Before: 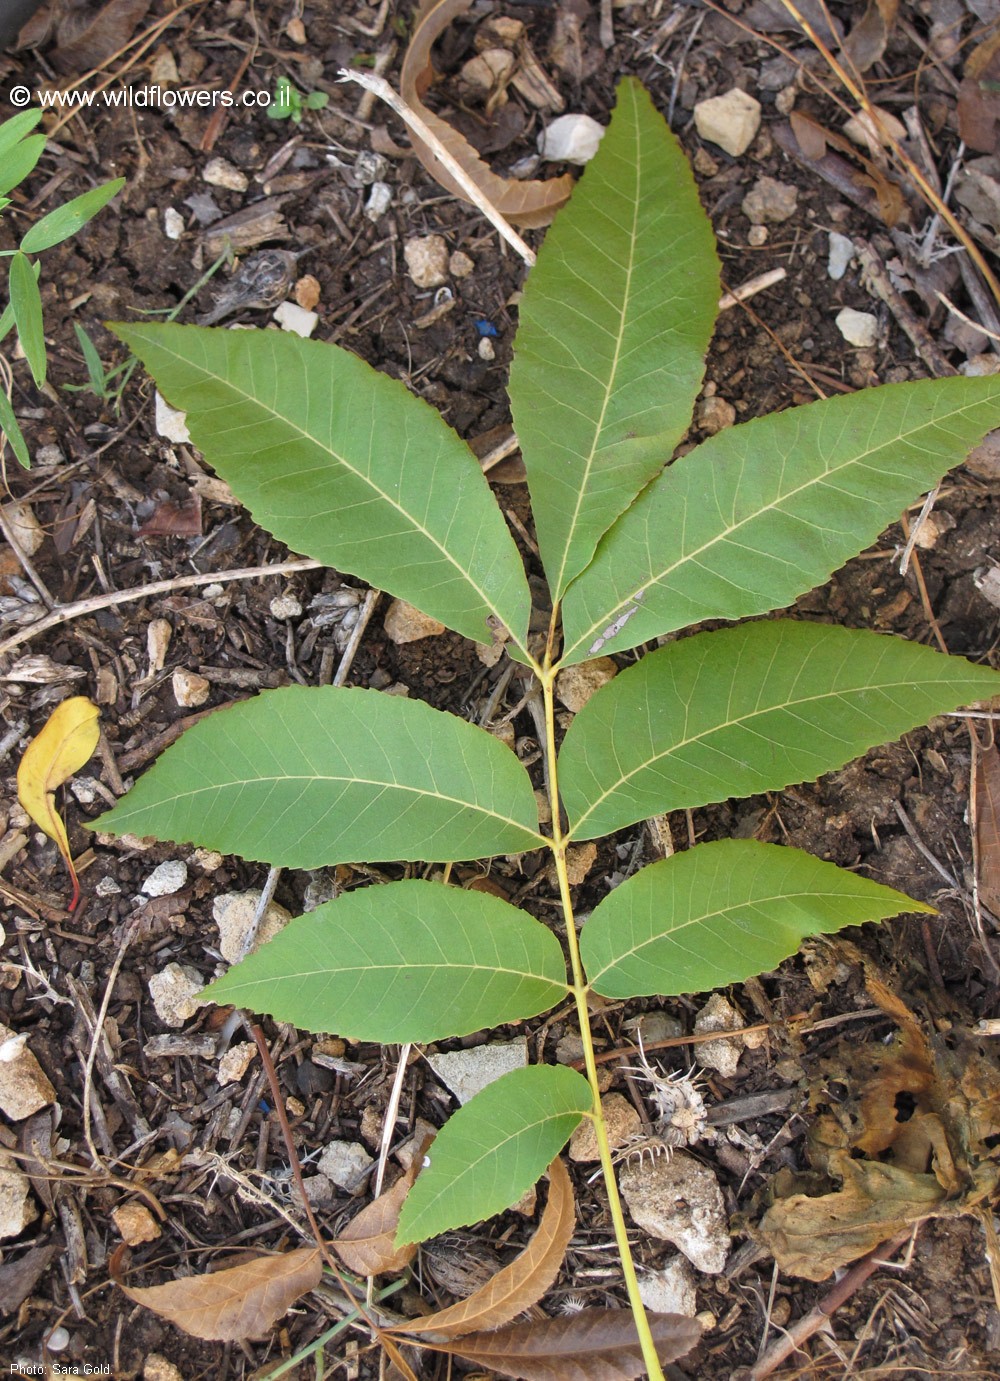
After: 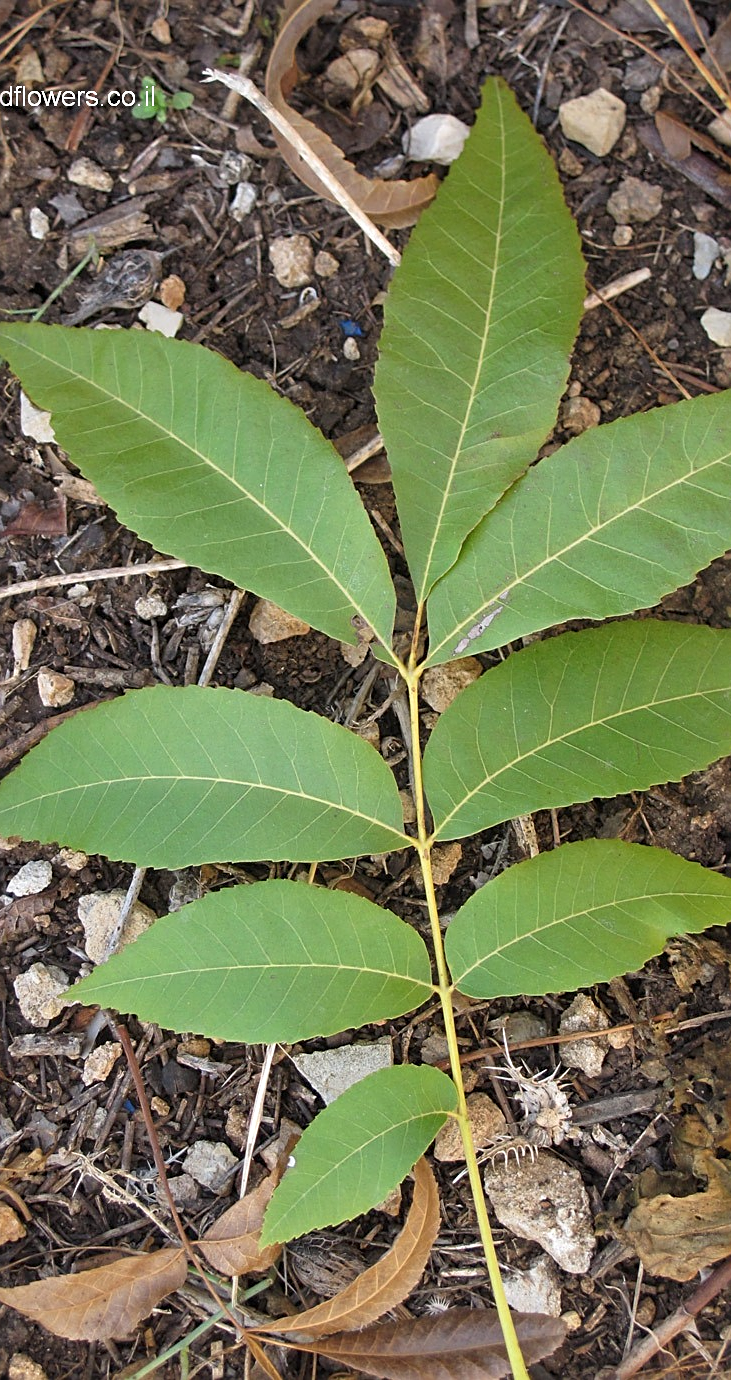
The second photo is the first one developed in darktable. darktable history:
sharpen: on, module defaults
crop: left 13.545%, right 13.276%
